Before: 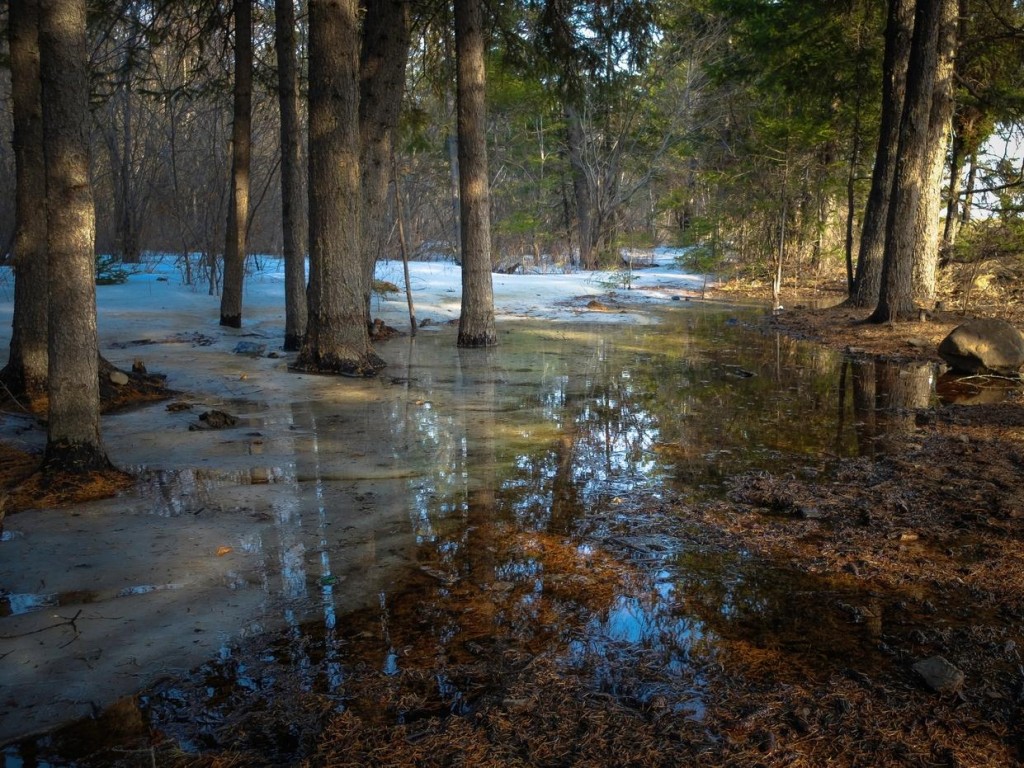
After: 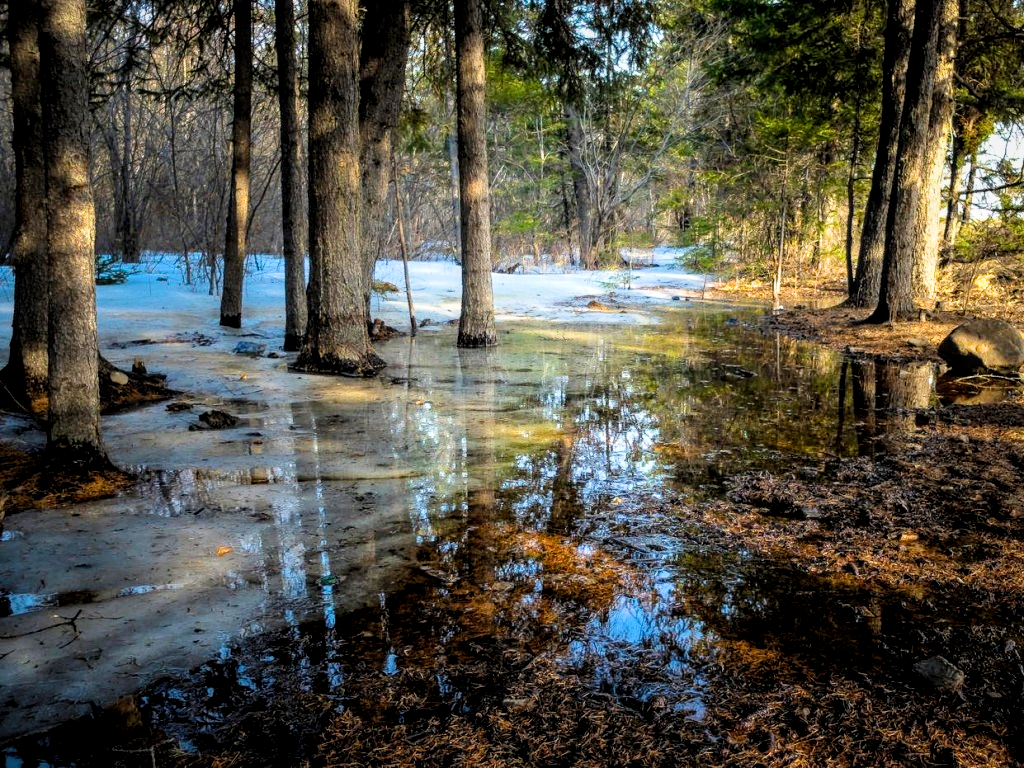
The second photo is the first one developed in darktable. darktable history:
local contrast: on, module defaults
exposure: black level correction 0, exposure 1.1 EV, compensate exposure bias true, compensate highlight preservation false
filmic rgb: black relative exposure -5 EV, hardness 2.88, contrast 1.3
color balance rgb: perceptual saturation grading › global saturation 20%, global vibrance 10%
